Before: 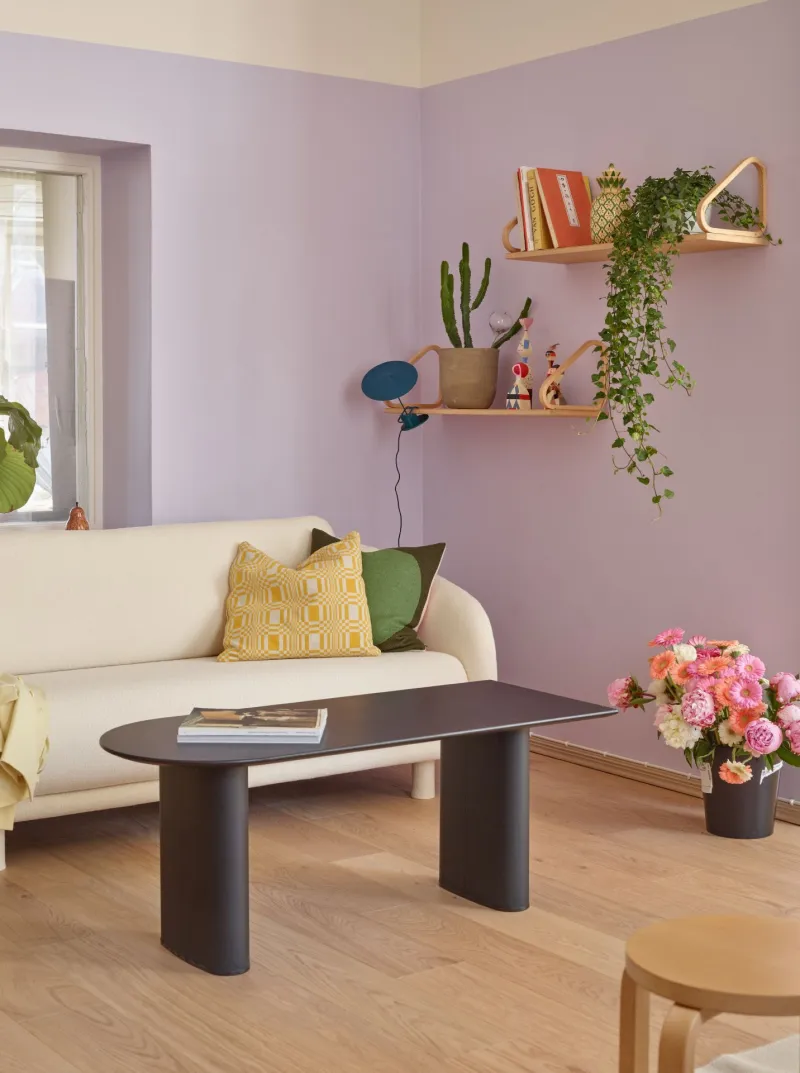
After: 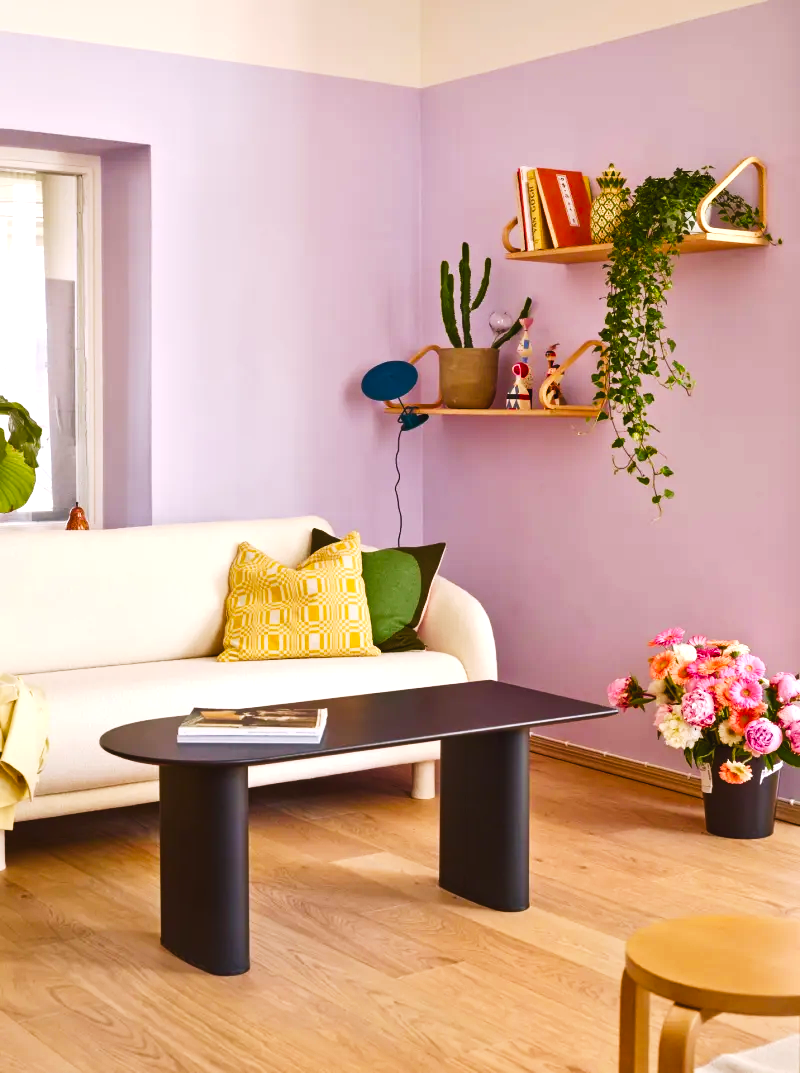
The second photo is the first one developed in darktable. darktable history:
tone curve: curves: ch0 [(0, 0.023) (0.217, 0.19) (0.754, 0.801) (1, 0.977)]; ch1 [(0, 0) (0.392, 0.398) (0.5, 0.5) (0.521, 0.529) (0.56, 0.592) (1, 1)]; ch2 [(0, 0) (0.5, 0.5) (0.579, 0.561) (0.65, 0.657) (1, 1)], preserve colors none
color balance rgb: power › luminance 1.324%, highlights gain › chroma 1.474%, highlights gain › hue 308.5°, perceptual saturation grading › global saturation 44.159%, perceptual saturation grading › highlights -50.15%, perceptual saturation grading › shadows 30.65%, perceptual brilliance grading › global brilliance 15.79%, perceptual brilliance grading › shadows -35.22%, global vibrance 30.47%, contrast 10.235%
